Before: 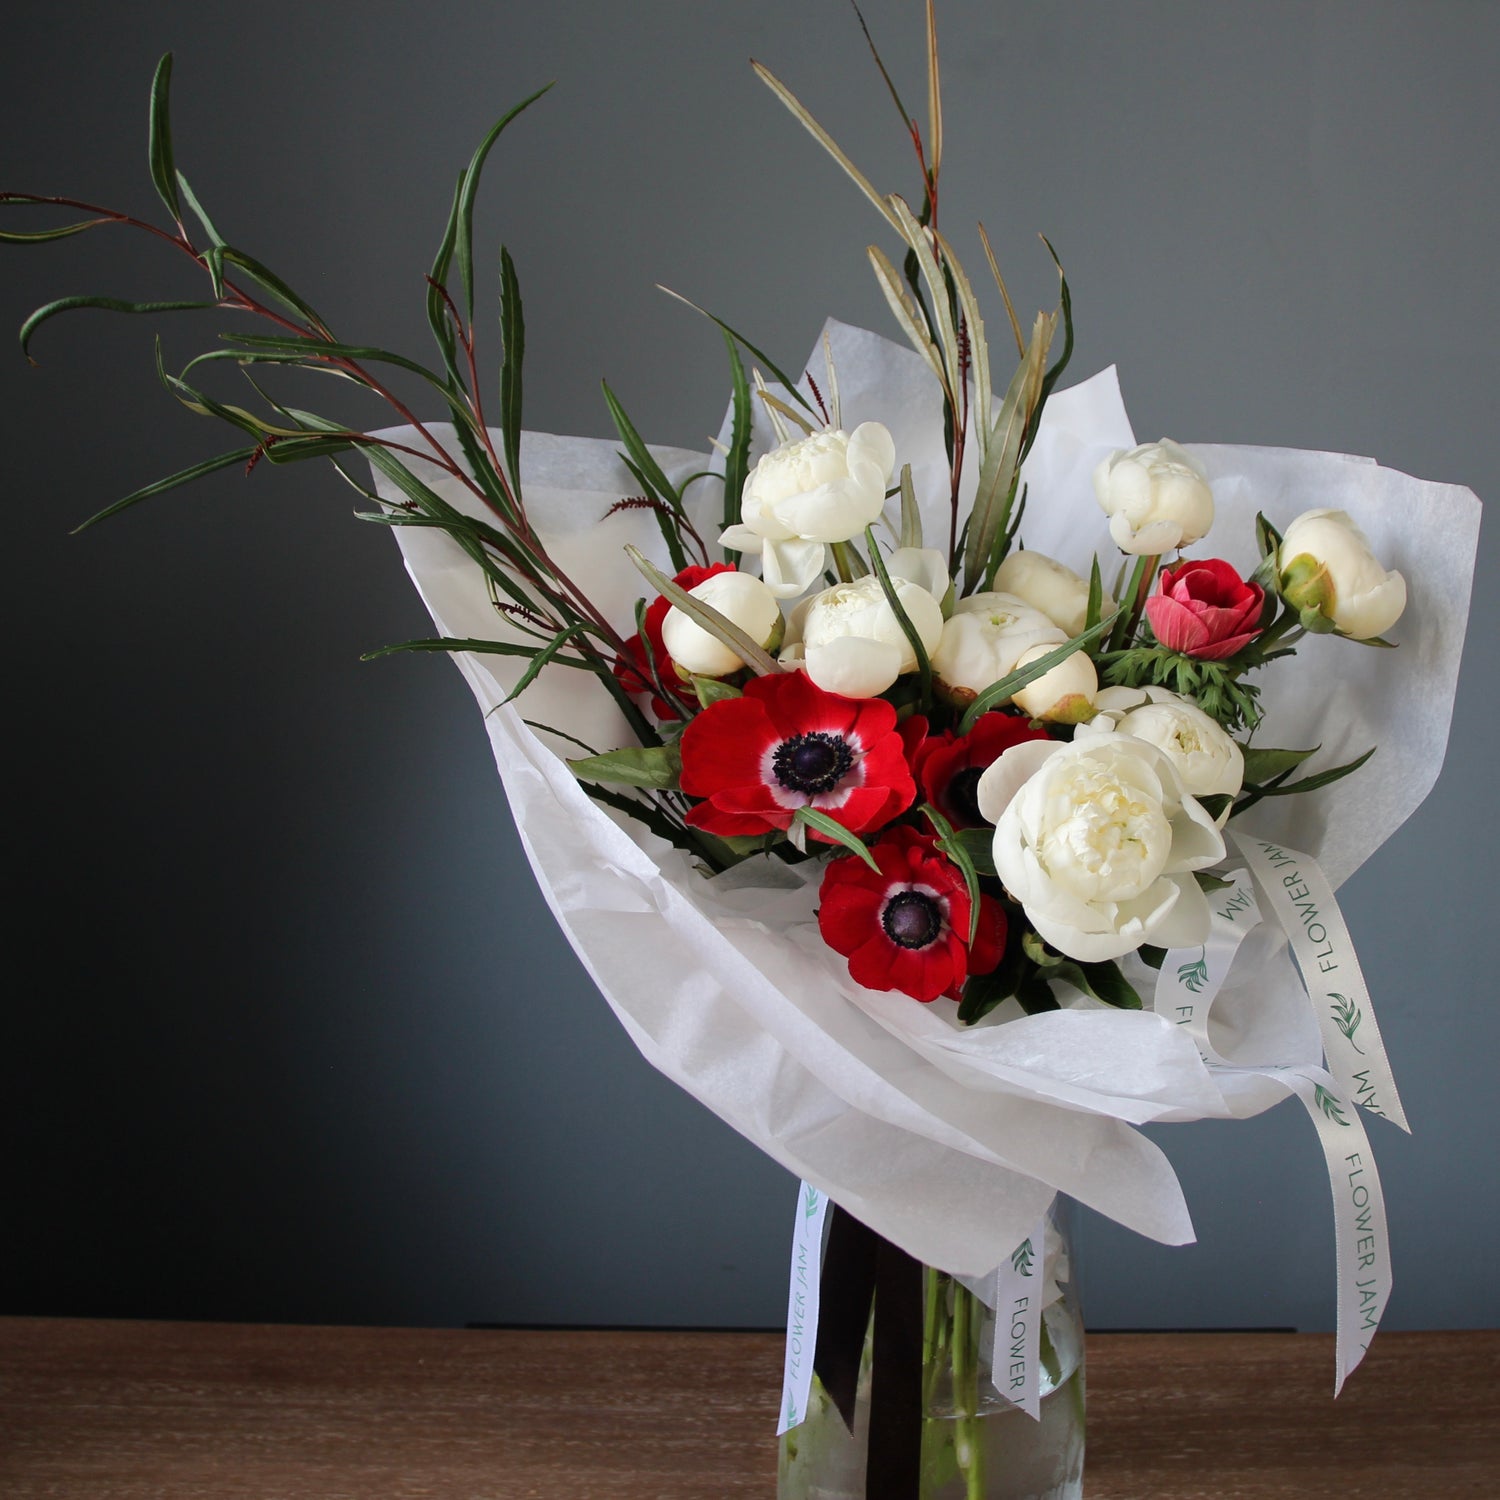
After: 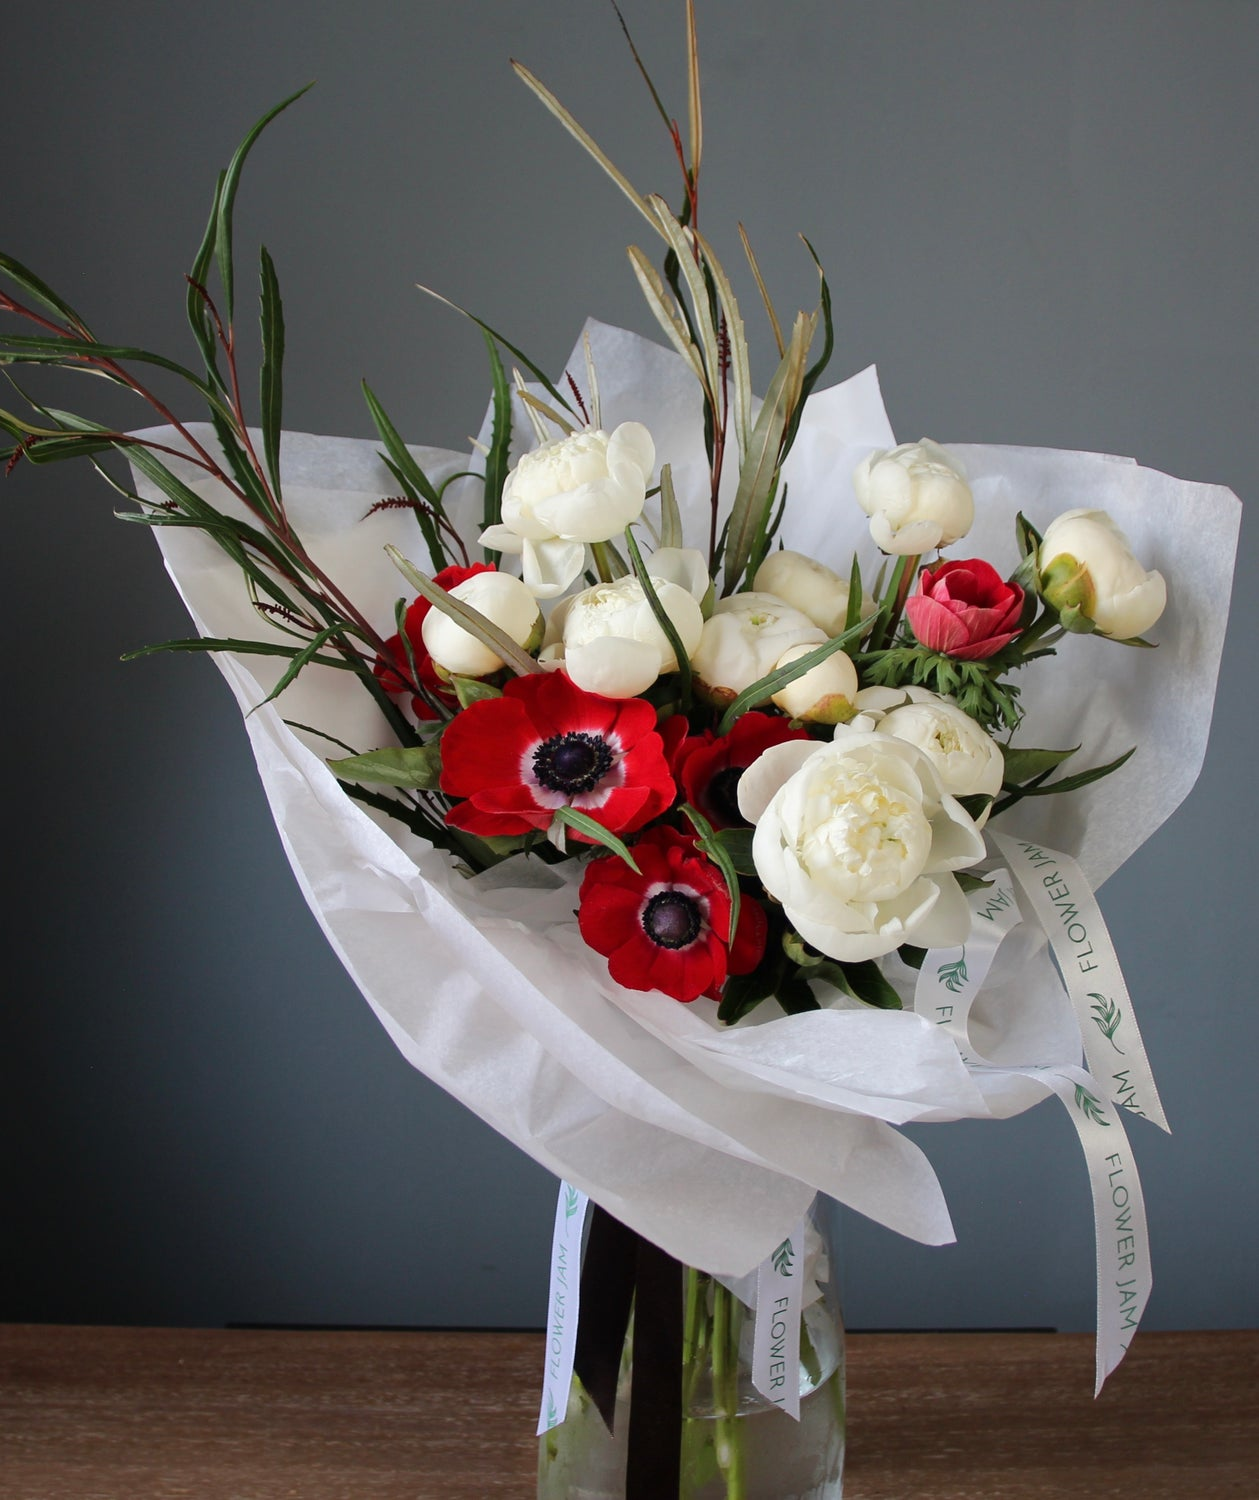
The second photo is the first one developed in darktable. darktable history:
crop: left 16.065%
